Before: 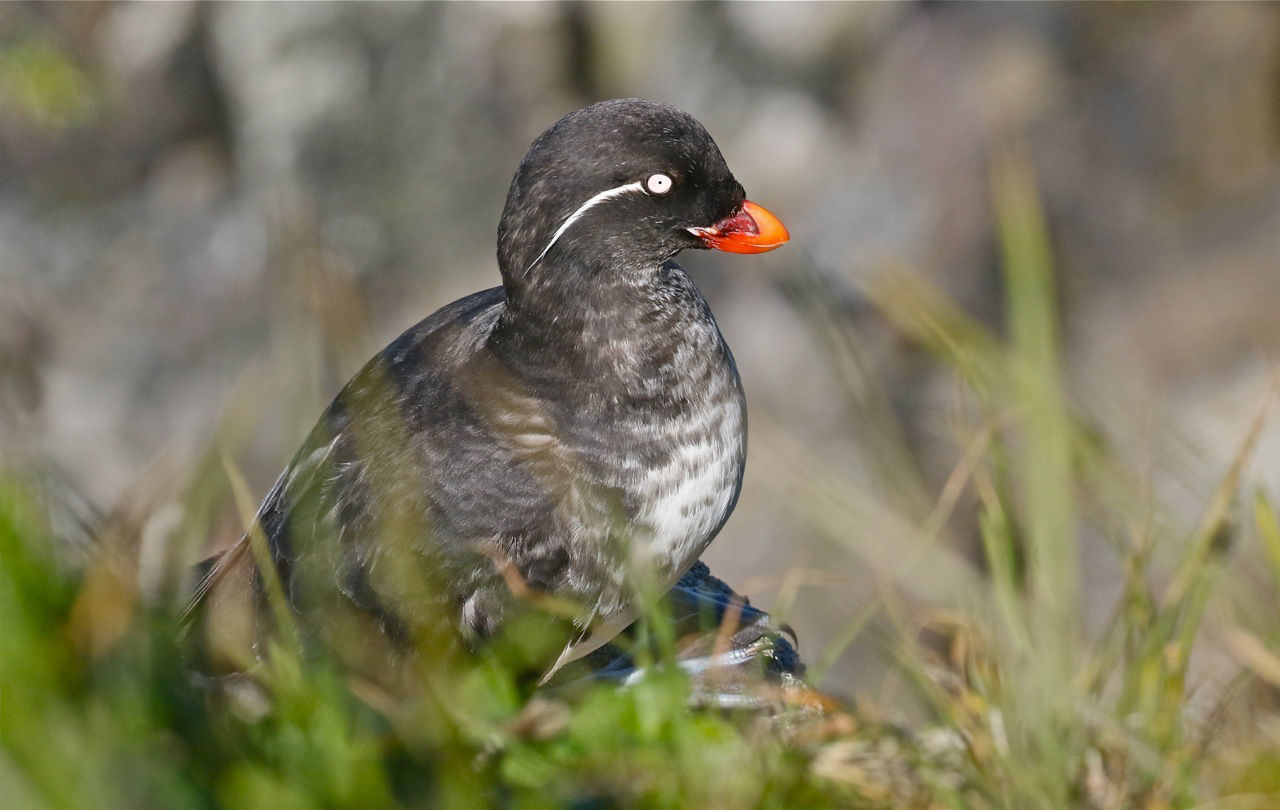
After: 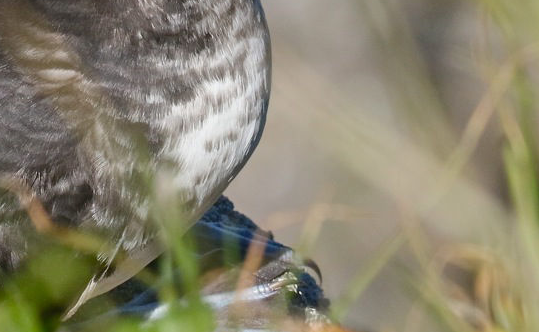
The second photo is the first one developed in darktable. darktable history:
shadows and highlights: shadows -21.3, highlights 100, soften with gaussian
crop: left 37.221%, top 45.169%, right 20.63%, bottom 13.777%
